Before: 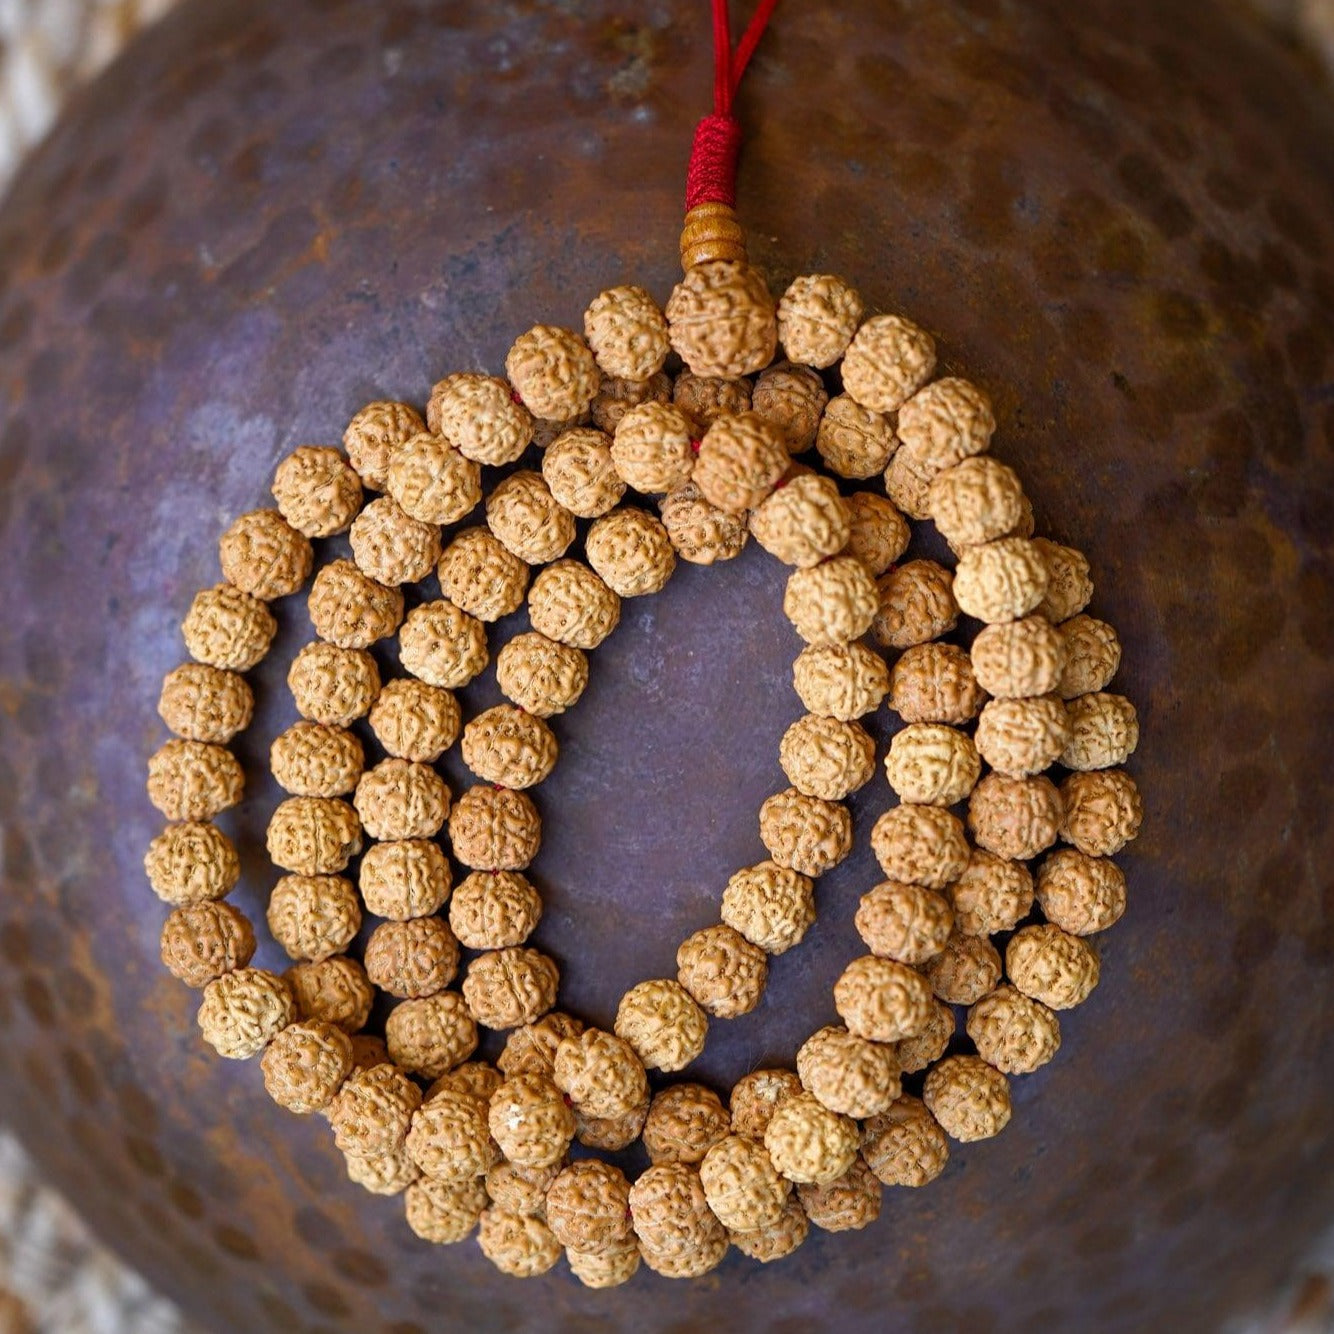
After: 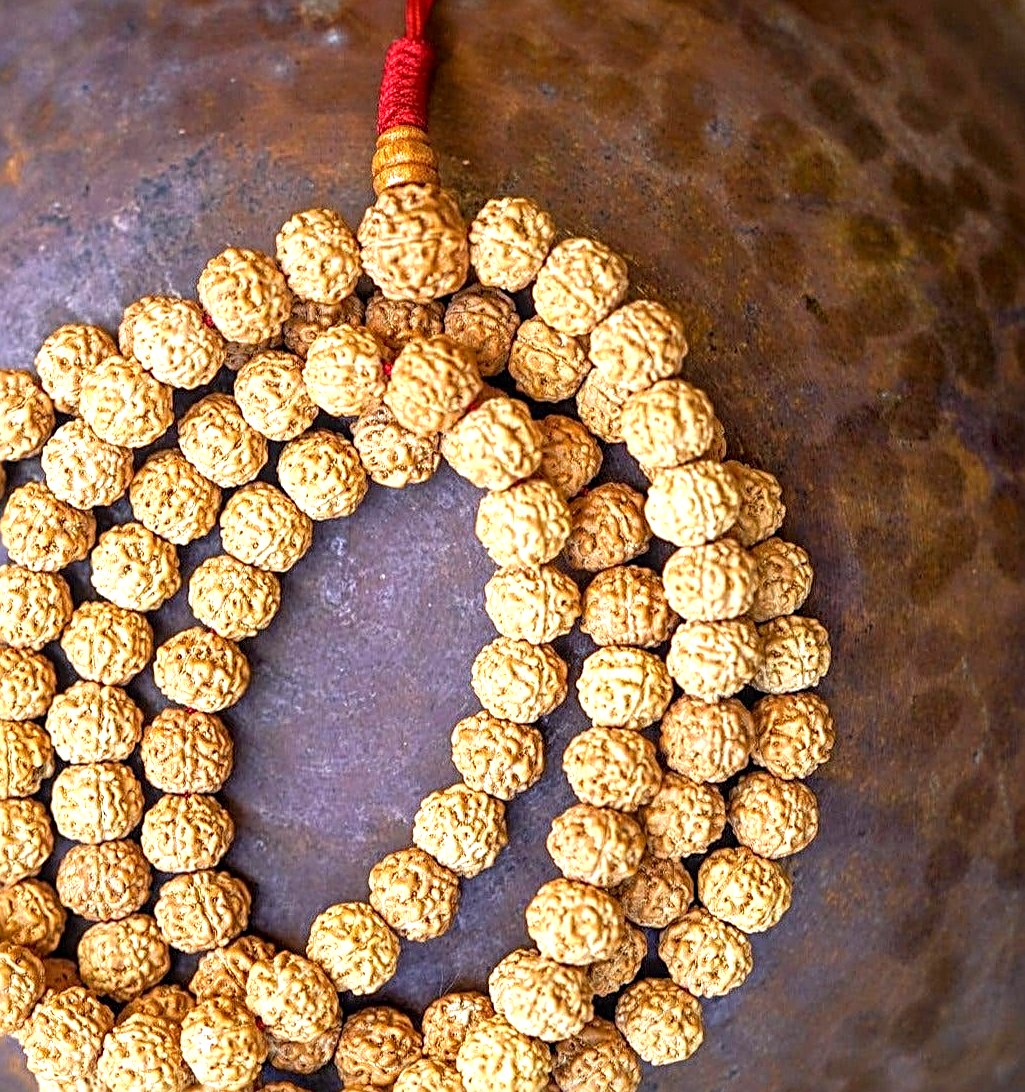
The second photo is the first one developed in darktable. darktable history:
exposure: black level correction 0.001, exposure 1 EV, compensate highlight preservation false
sharpen: radius 2.676, amount 0.669
crop: left 23.095%, top 5.827%, bottom 11.854%
local contrast: detail 130%
